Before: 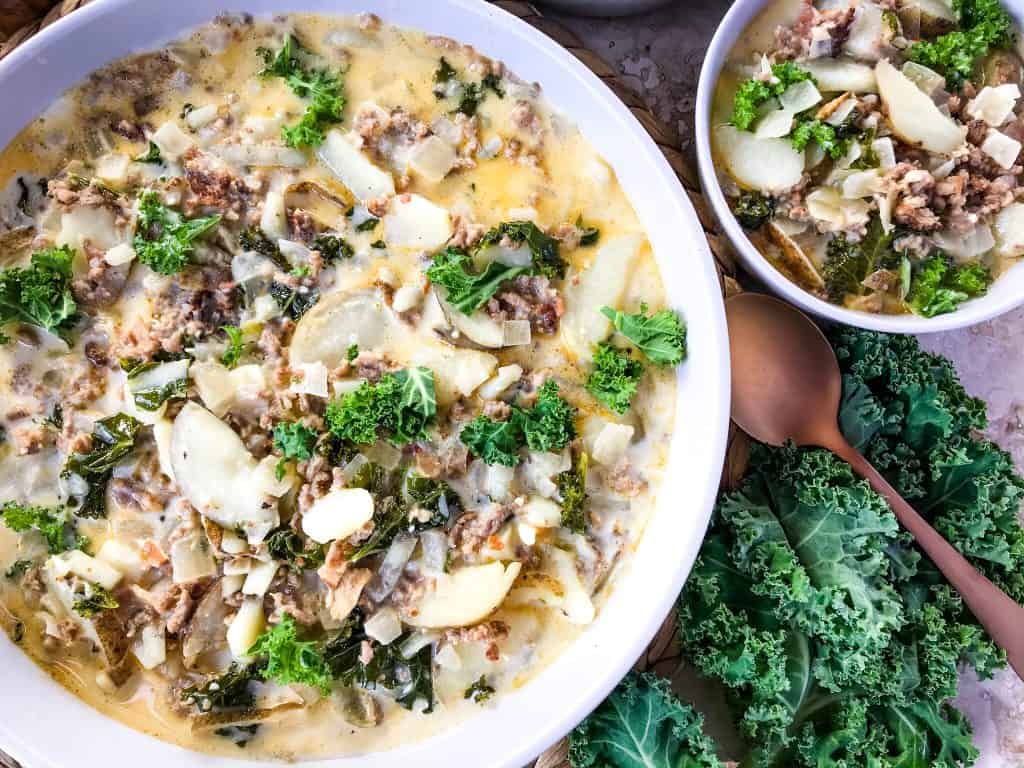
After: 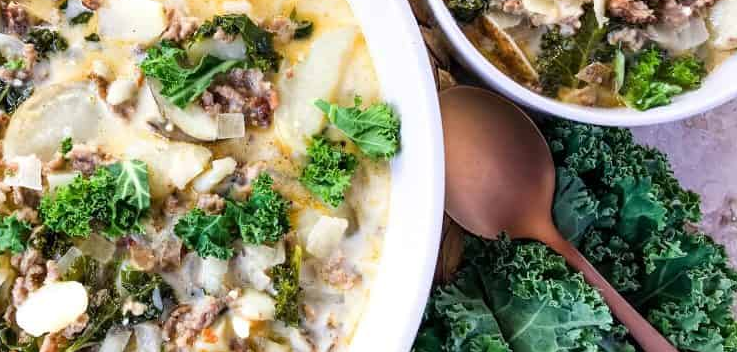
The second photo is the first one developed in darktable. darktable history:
crop and rotate: left 27.938%, top 27.046%, bottom 27.046%
